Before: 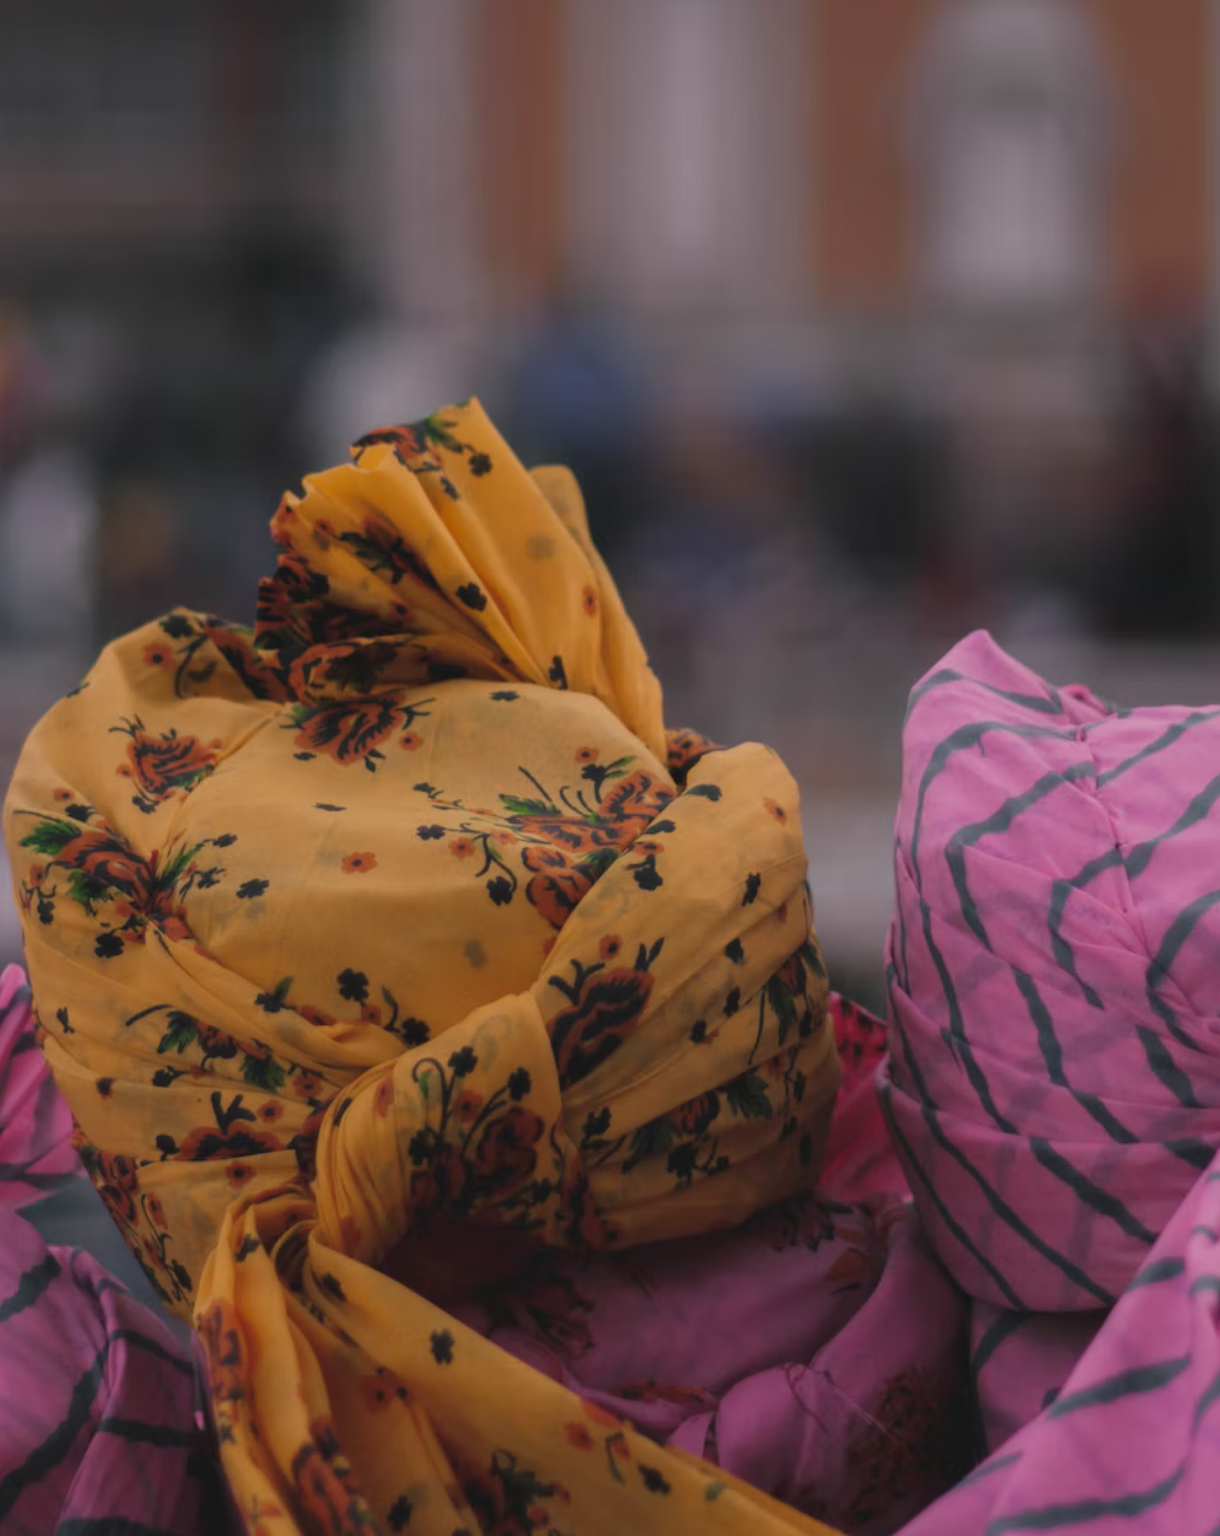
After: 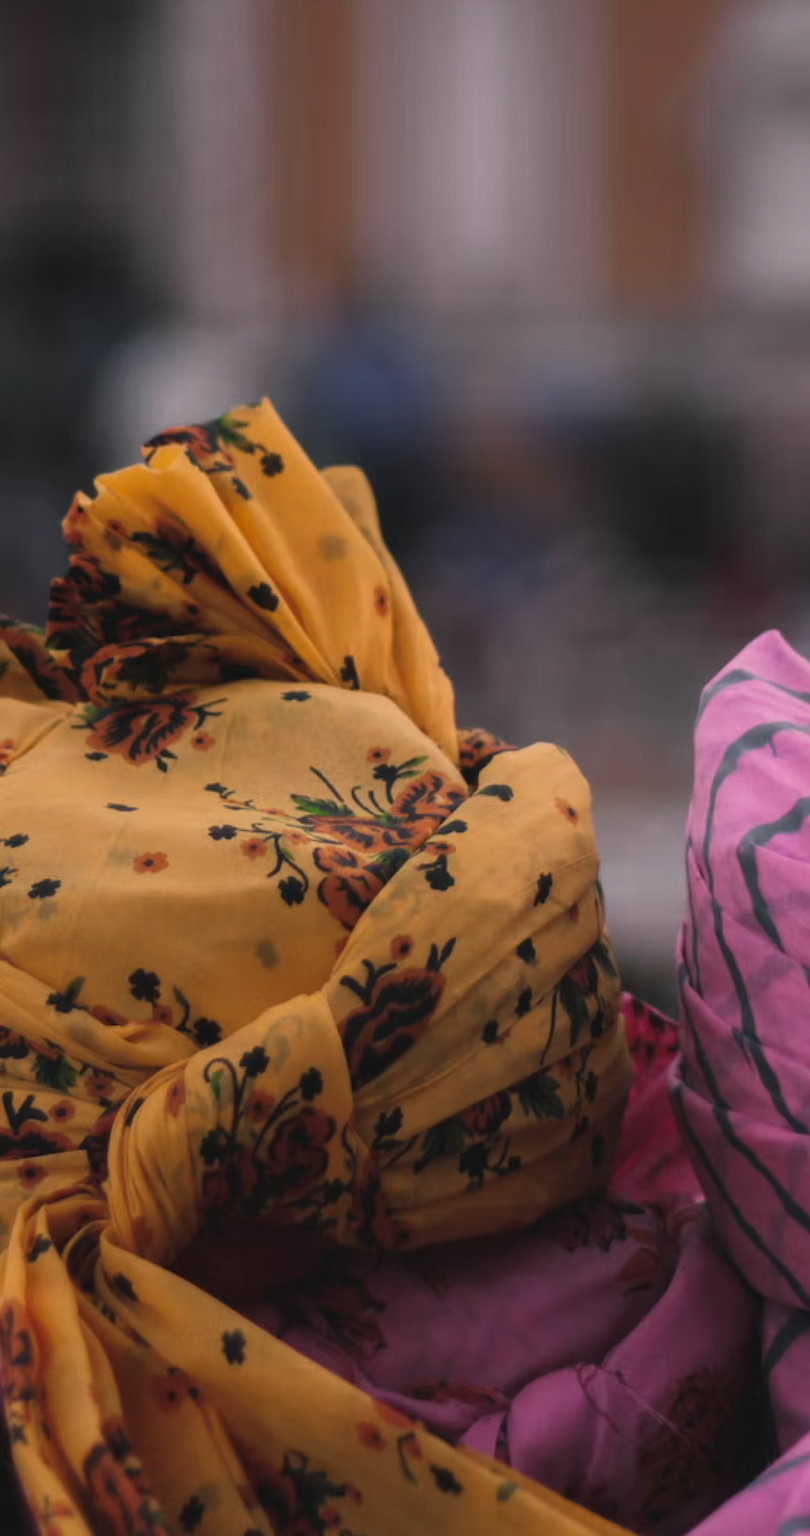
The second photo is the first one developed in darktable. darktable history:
tone equalizer: -8 EV -0.414 EV, -7 EV -0.391 EV, -6 EV -0.306 EV, -5 EV -0.191 EV, -3 EV 0.238 EV, -2 EV 0.355 EV, -1 EV 0.391 EV, +0 EV 0.438 EV, edges refinement/feathering 500, mask exposure compensation -1.57 EV, preserve details no
crop: left 17.125%, right 16.401%
